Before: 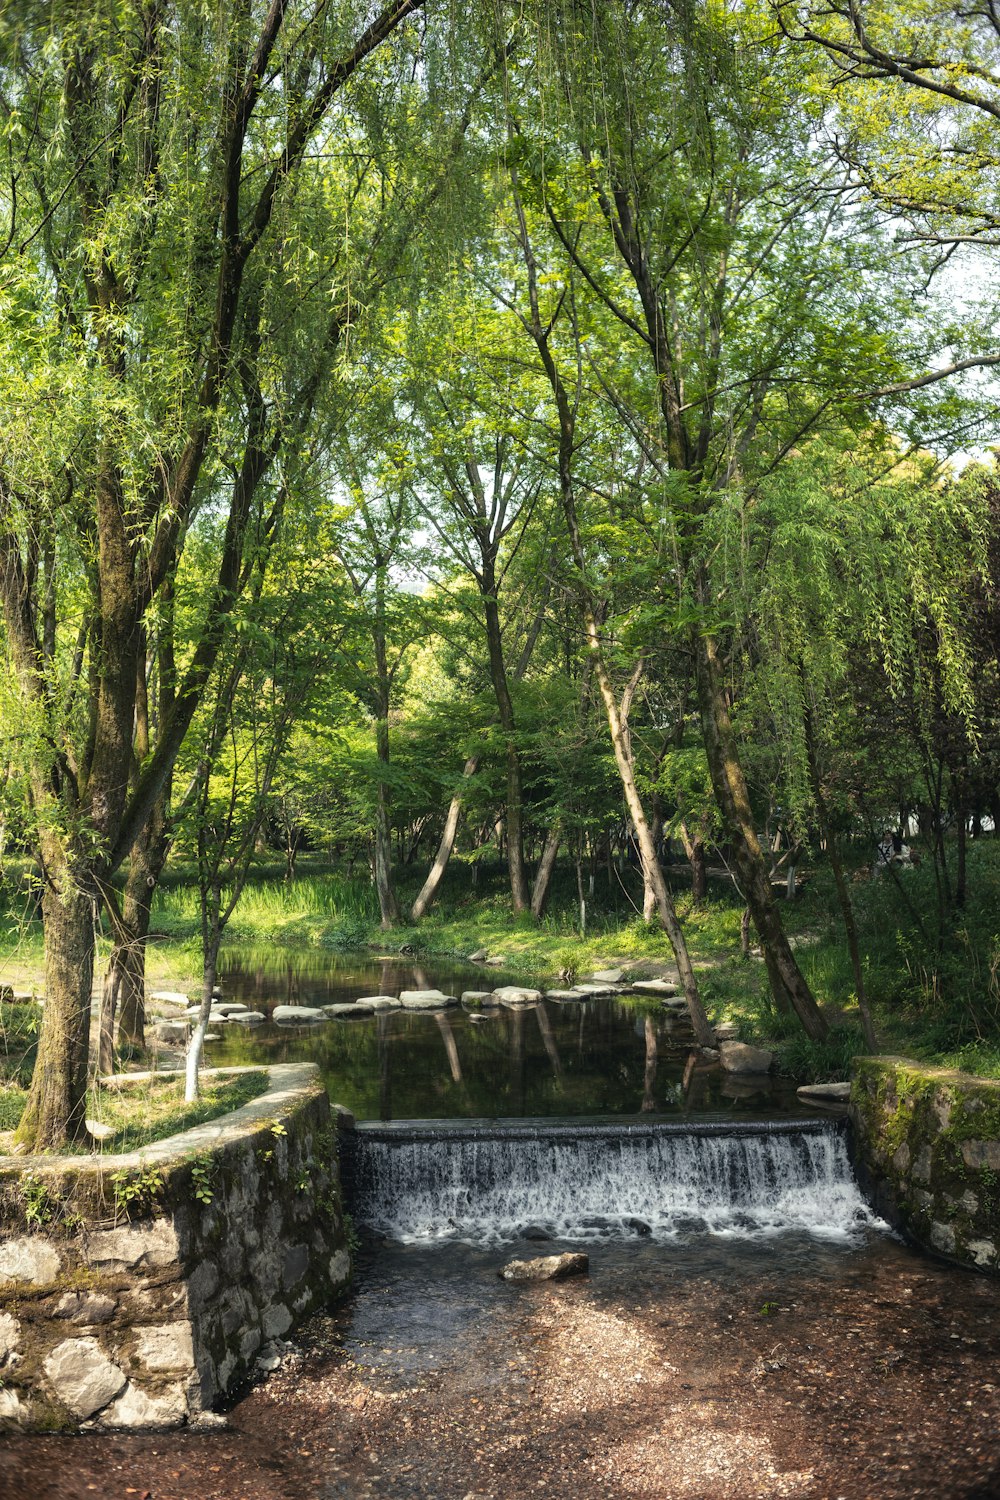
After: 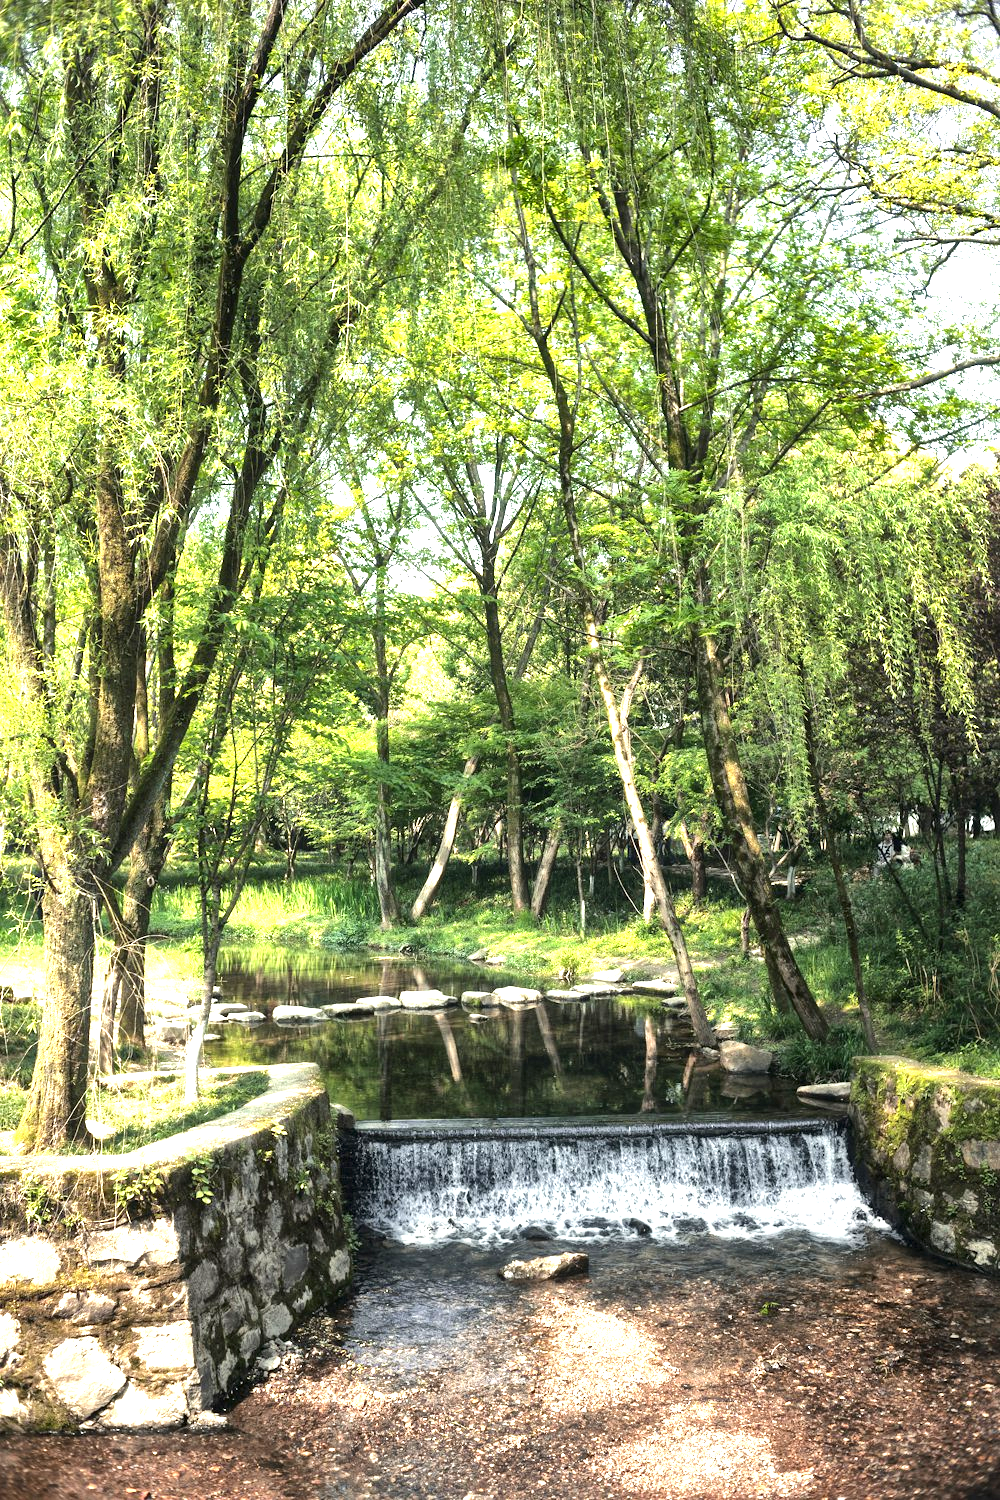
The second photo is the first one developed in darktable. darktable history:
local contrast: mode bilateral grid, contrast 20, coarseness 50, detail 179%, midtone range 0.2
exposure: black level correction 0, exposure 1.404 EV, compensate highlight preservation false
